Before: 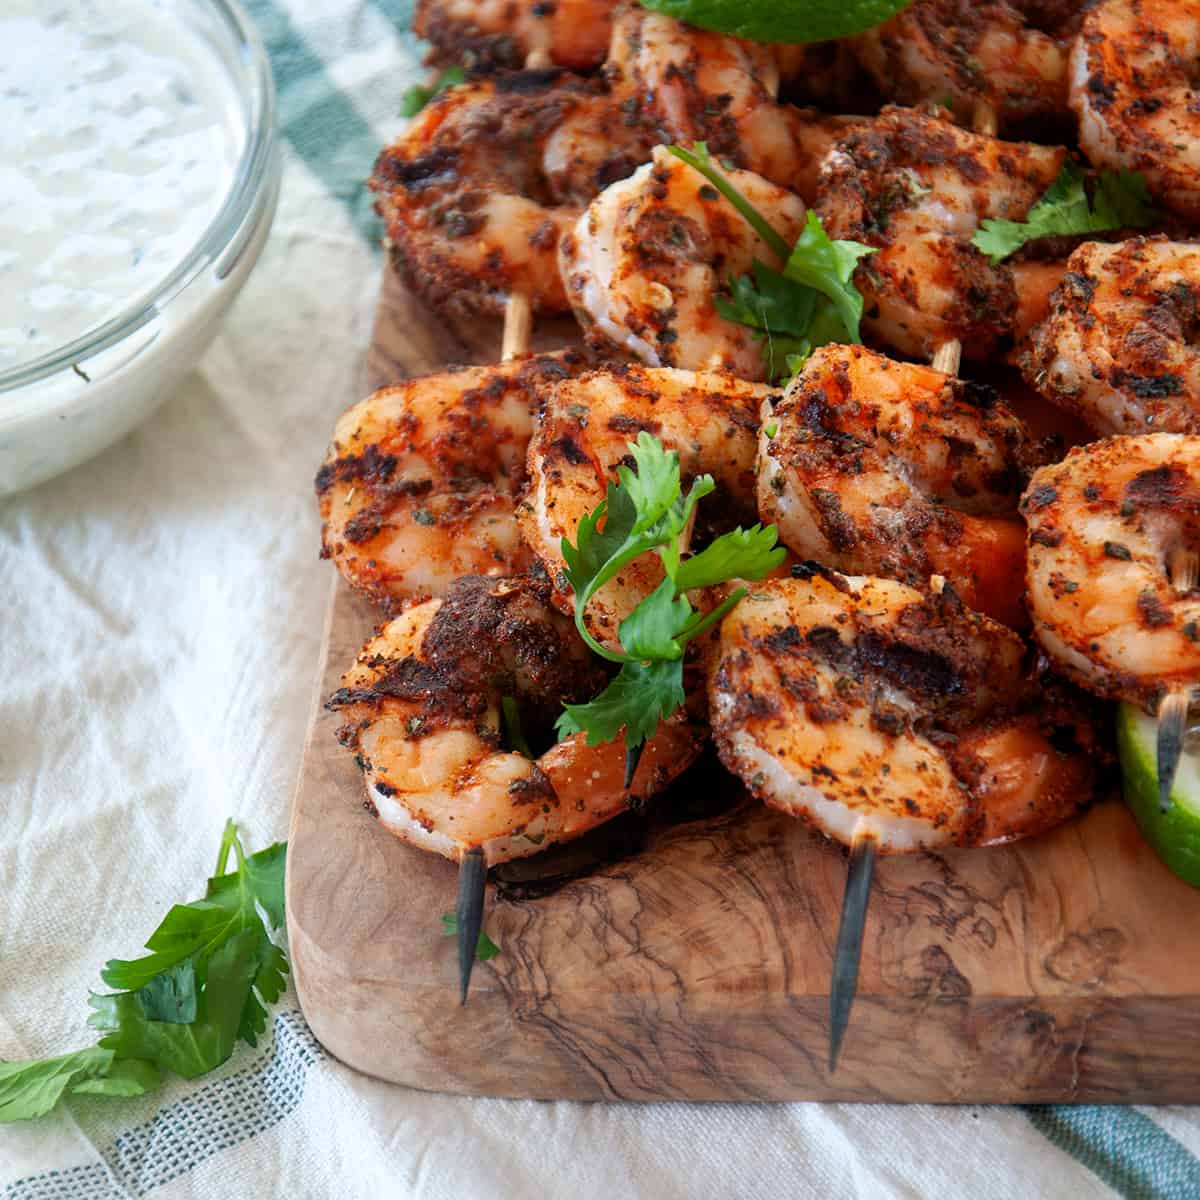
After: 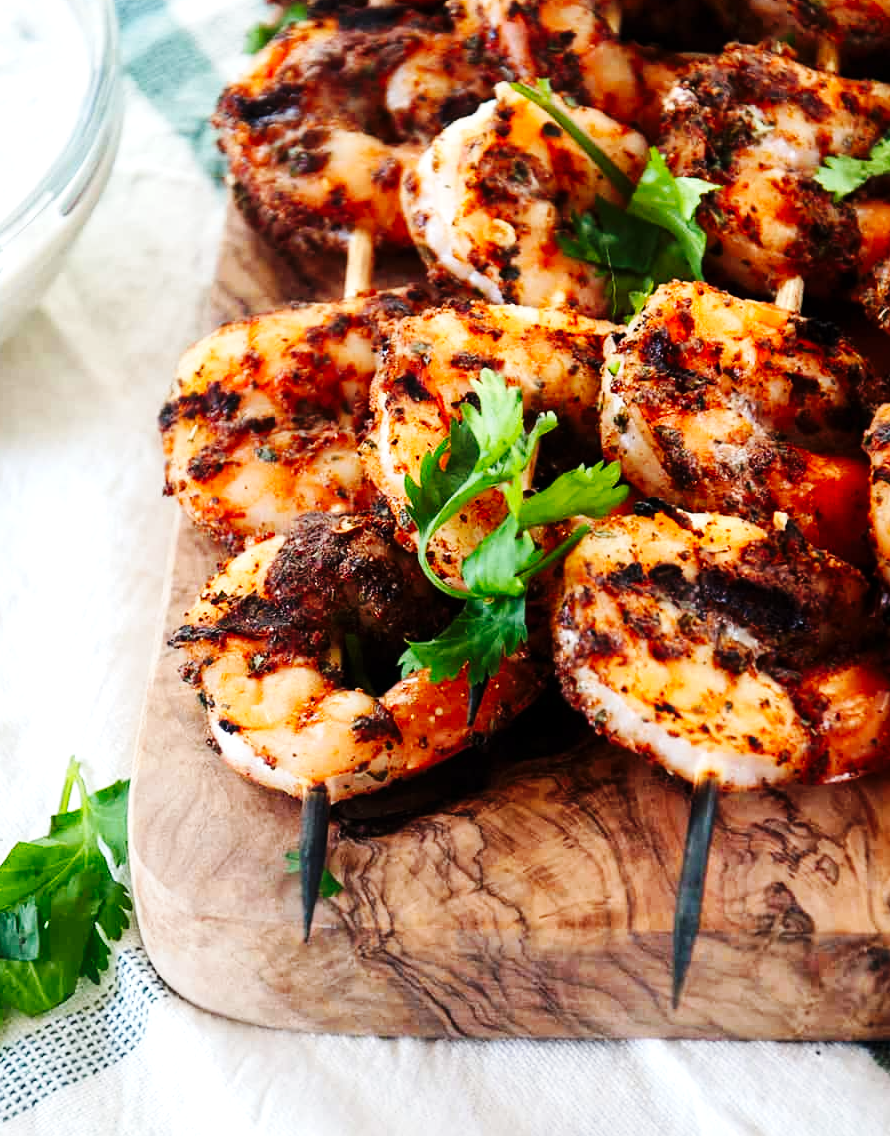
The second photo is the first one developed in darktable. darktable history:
crop and rotate: left 13.15%, top 5.251%, right 12.609%
base curve: curves: ch0 [(0, 0) (0.036, 0.025) (0.121, 0.166) (0.206, 0.329) (0.605, 0.79) (1, 1)], preserve colors none
tone equalizer: -8 EV -0.417 EV, -7 EV -0.389 EV, -6 EV -0.333 EV, -5 EV -0.222 EV, -3 EV 0.222 EV, -2 EV 0.333 EV, -1 EV 0.389 EV, +0 EV 0.417 EV, edges refinement/feathering 500, mask exposure compensation -1.57 EV, preserve details no
